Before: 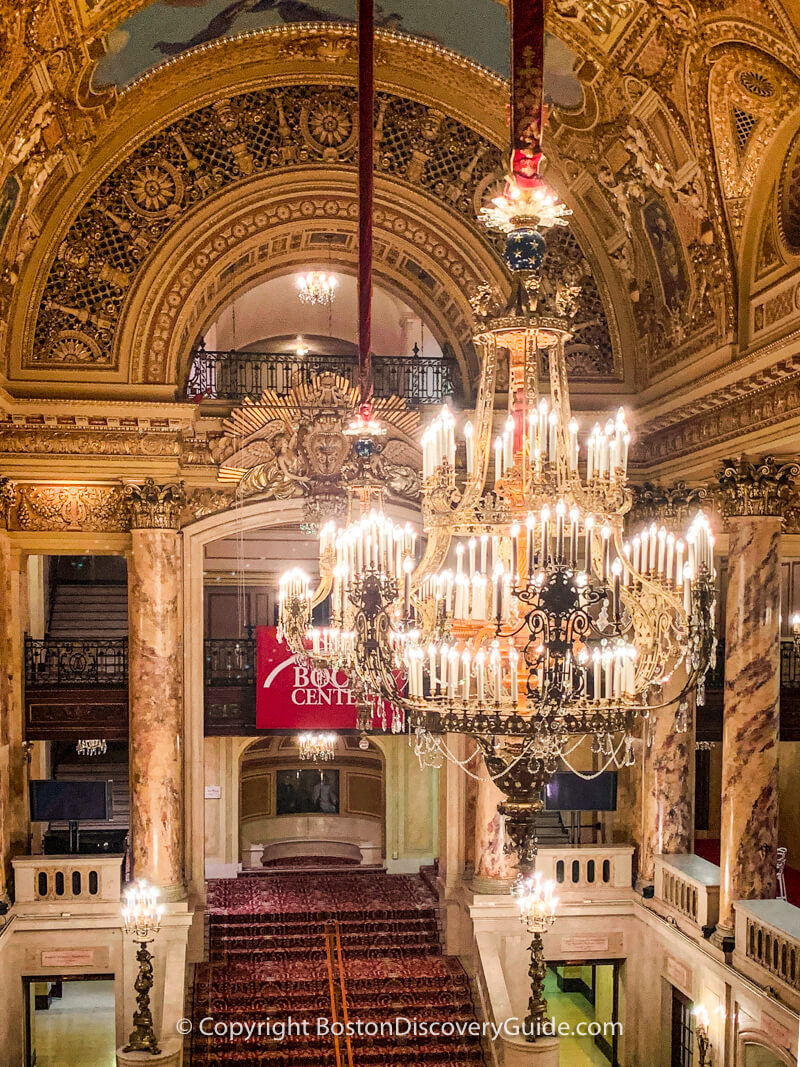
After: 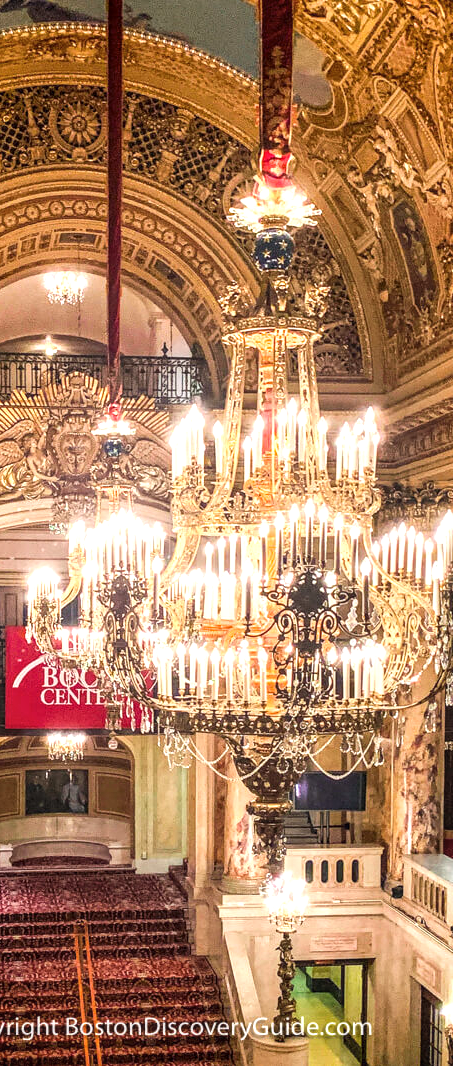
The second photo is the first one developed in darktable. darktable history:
exposure: black level correction -0.002, exposure 0.54 EV, compensate highlight preservation false
local contrast: on, module defaults
crop: left 31.458%, top 0%, right 11.876%
